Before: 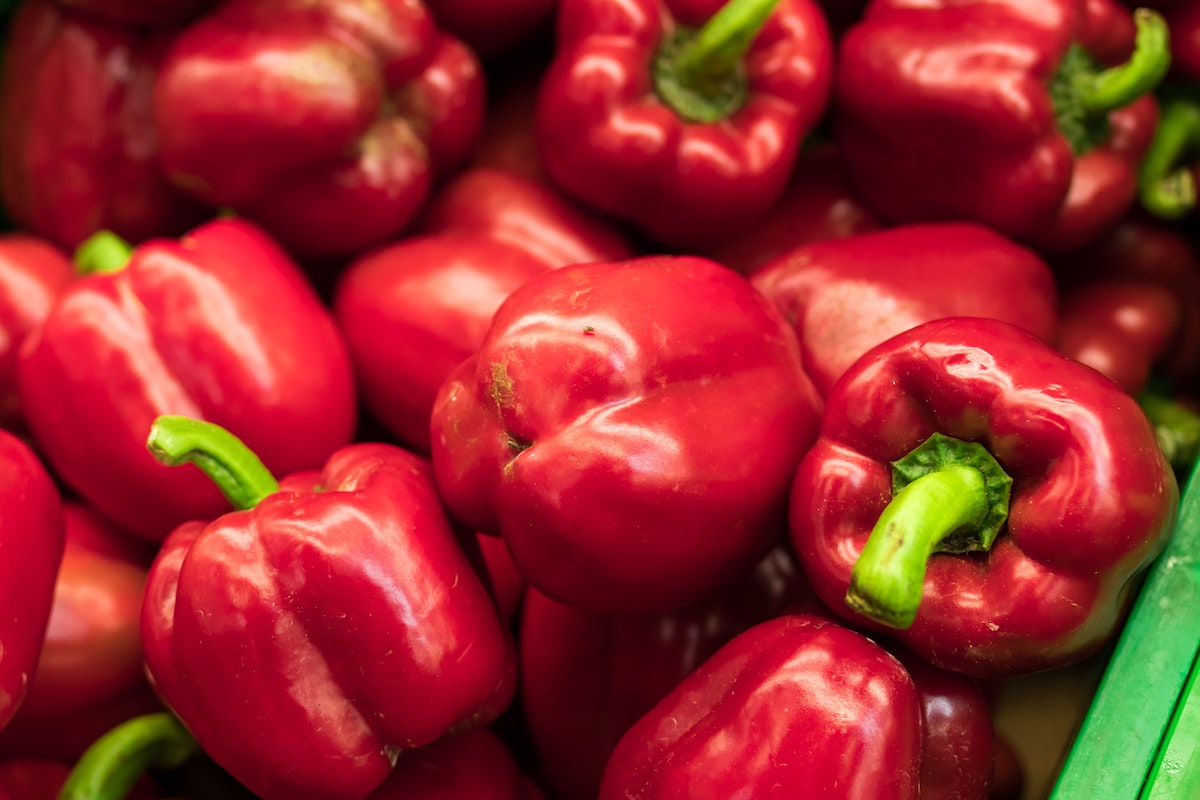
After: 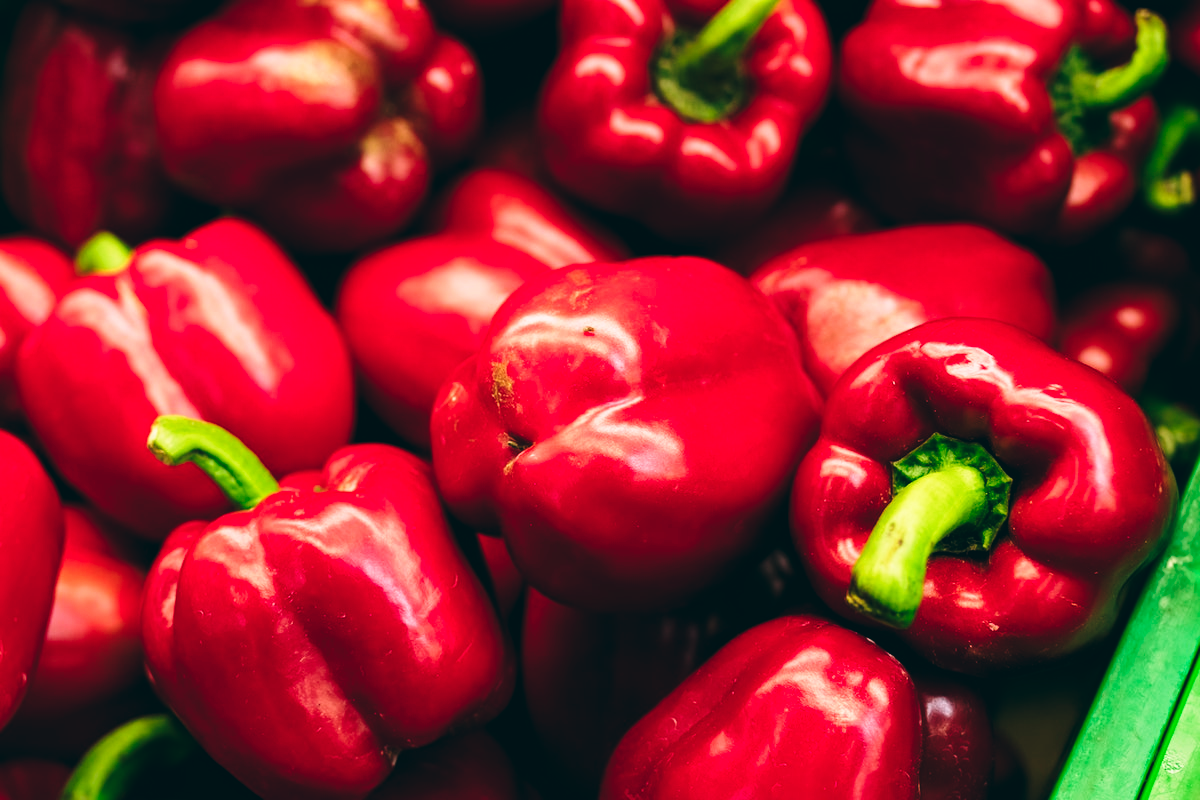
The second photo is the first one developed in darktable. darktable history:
base curve: curves: ch0 [(0, 0) (0.028, 0.03) (0.121, 0.232) (0.46, 0.748) (0.859, 0.968) (1, 1)], preserve colors none
color balance: lift [1.016, 0.983, 1, 1.017], gamma [0.78, 1.018, 1.043, 0.957], gain [0.786, 1.063, 0.937, 1.017], input saturation 118.26%, contrast 13.43%, contrast fulcrum 21.62%, output saturation 82.76%
